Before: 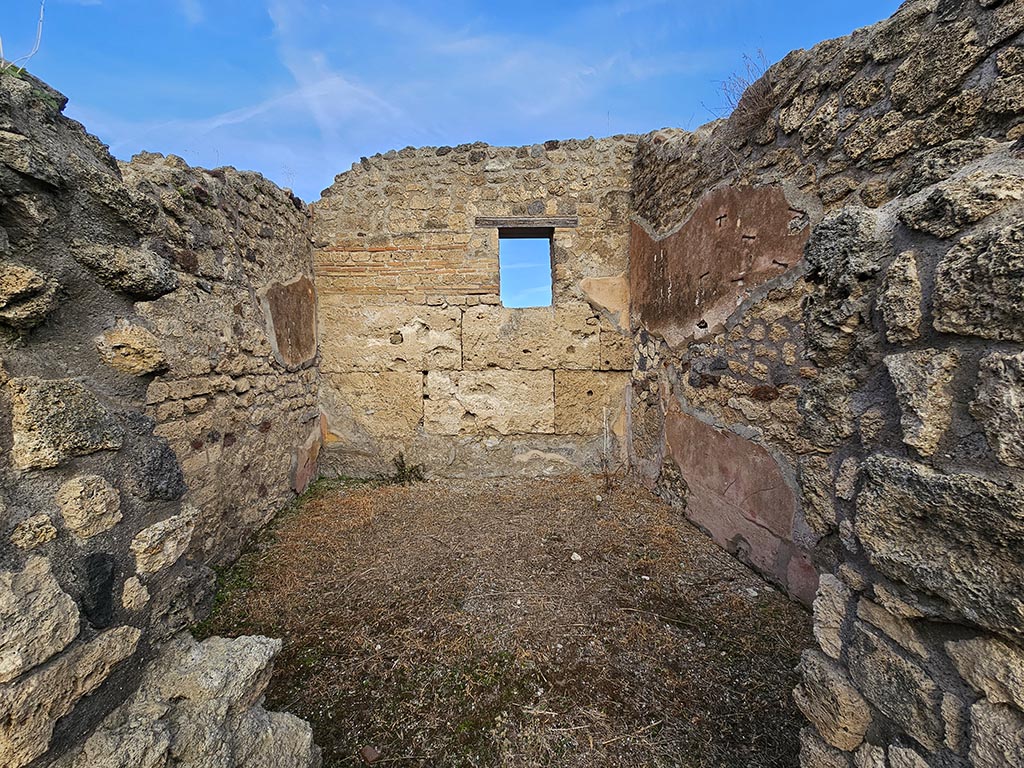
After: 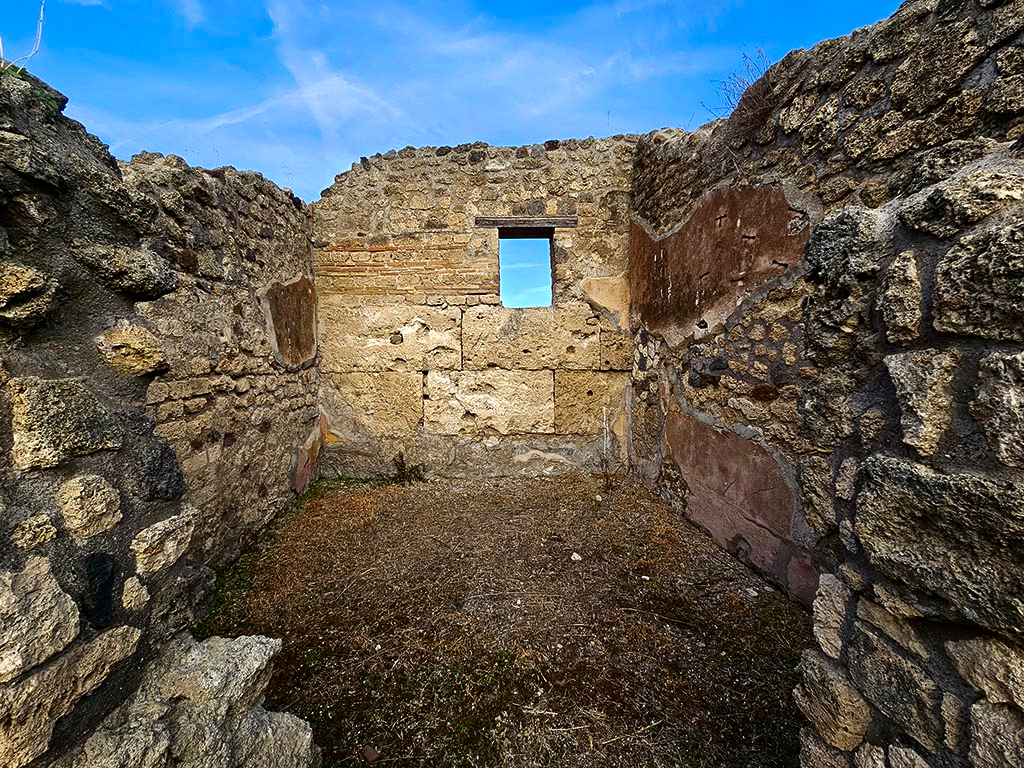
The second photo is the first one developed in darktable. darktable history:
tone equalizer: -8 EV -0.447 EV, -7 EV -0.387 EV, -6 EV -0.314 EV, -5 EV -0.232 EV, -3 EV 0.231 EV, -2 EV 0.342 EV, -1 EV 0.373 EV, +0 EV 0.441 EV
contrast brightness saturation: contrast 0.101, brightness -0.259, saturation 0.147
